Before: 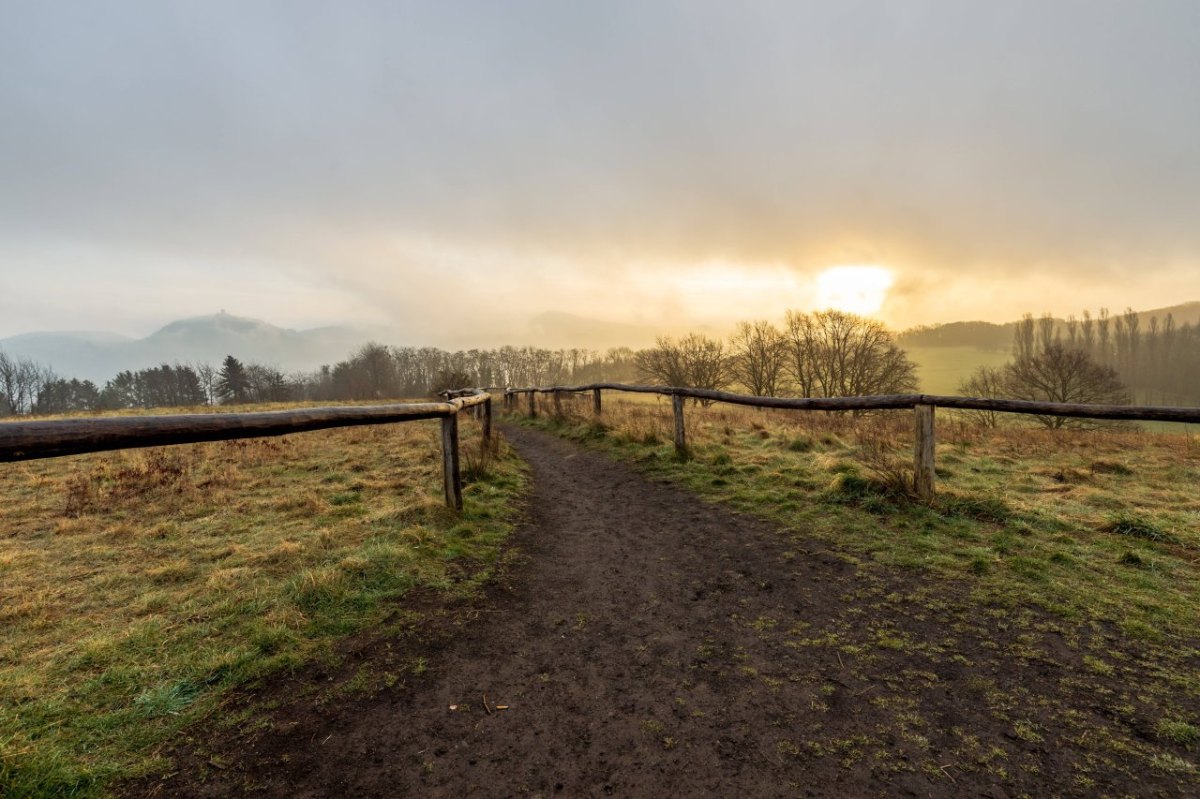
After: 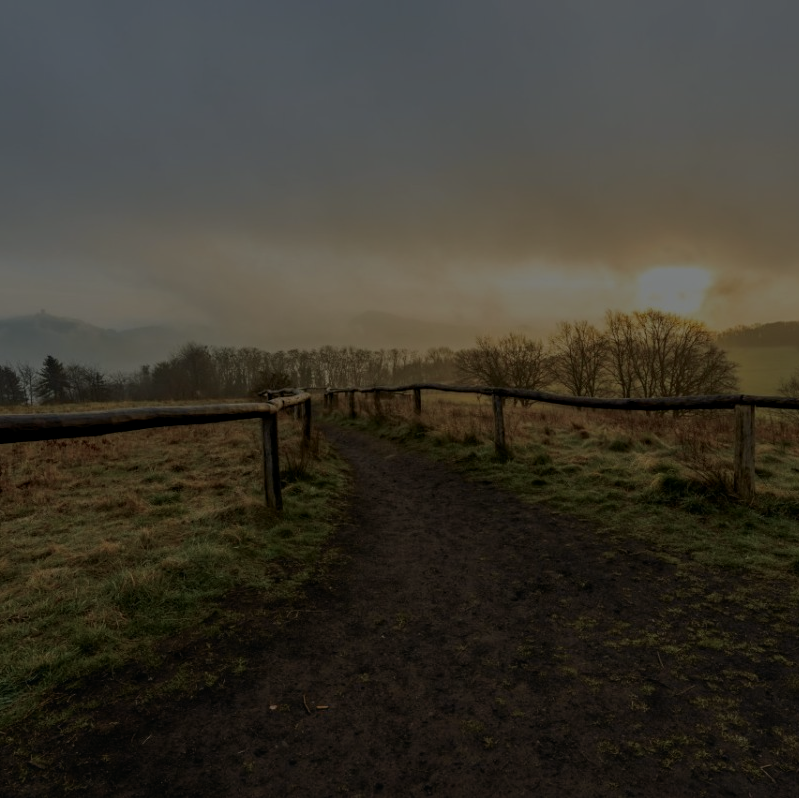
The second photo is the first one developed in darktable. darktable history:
crop and rotate: left 15.055%, right 18.278%
exposure: exposure -2.446 EV, compensate highlight preservation false
tone curve: curves: ch0 [(0, 0.024) (0.119, 0.146) (0.474, 0.464) (0.718, 0.721) (0.817, 0.839) (1, 0.998)]; ch1 [(0, 0) (0.377, 0.416) (0.439, 0.451) (0.477, 0.477) (0.501, 0.497) (0.538, 0.544) (0.58, 0.602) (0.664, 0.676) (0.783, 0.804) (1, 1)]; ch2 [(0, 0) (0.38, 0.405) (0.463, 0.456) (0.498, 0.497) (0.524, 0.535) (0.578, 0.576) (0.648, 0.665) (1, 1)], color space Lab, independent channels, preserve colors none
local contrast: on, module defaults
